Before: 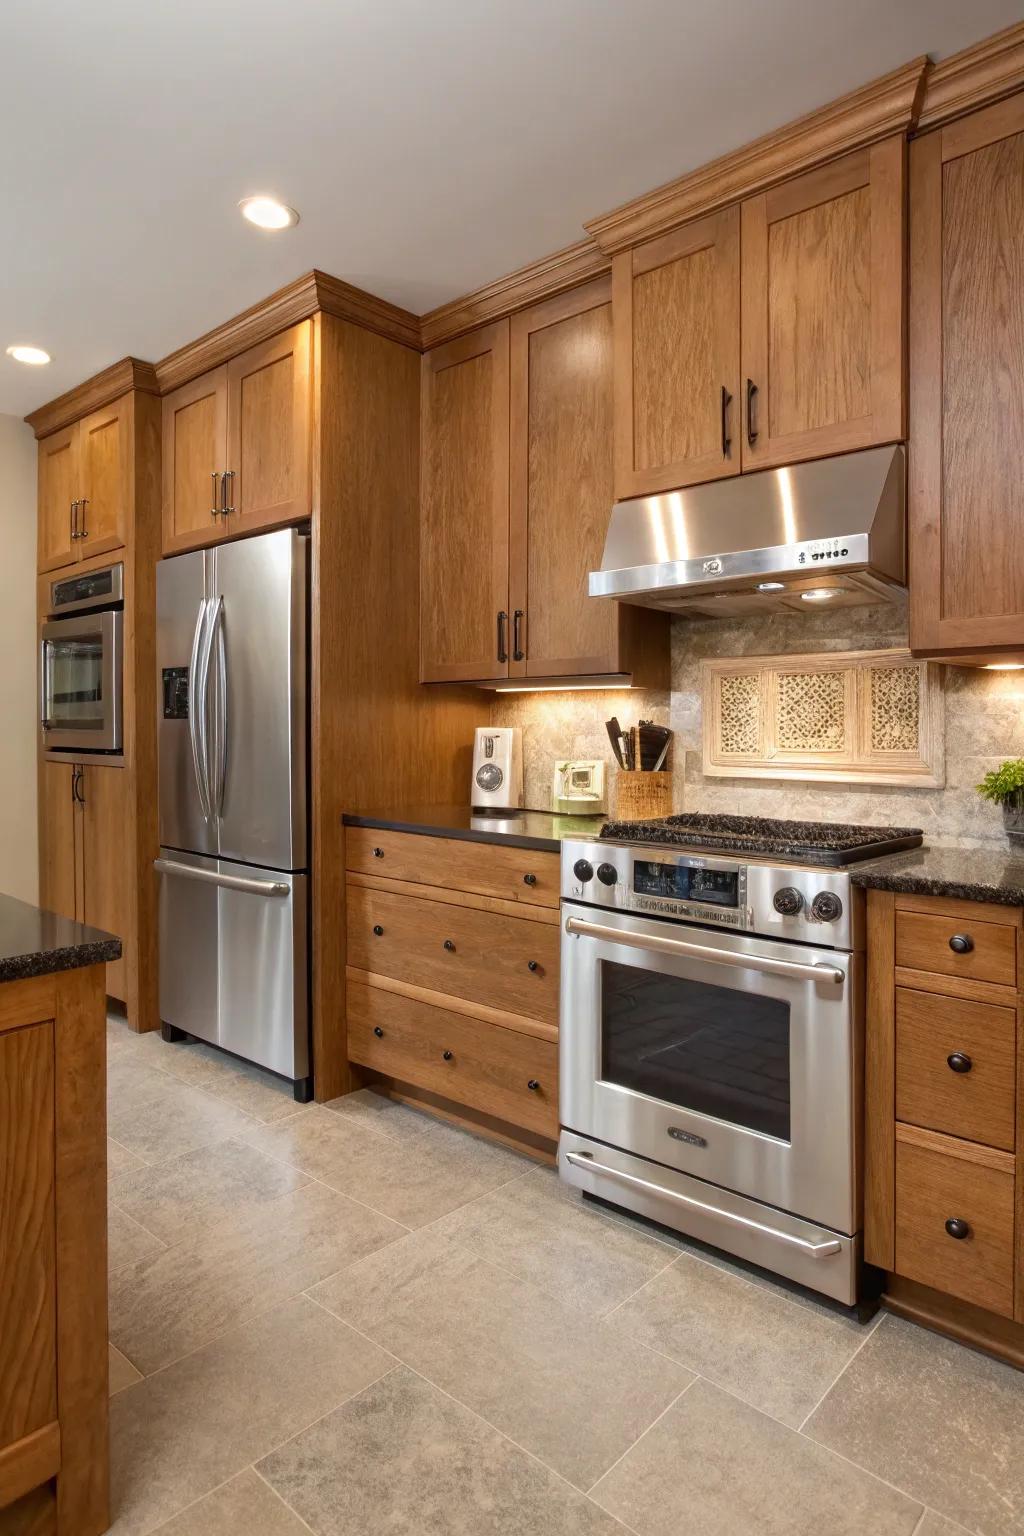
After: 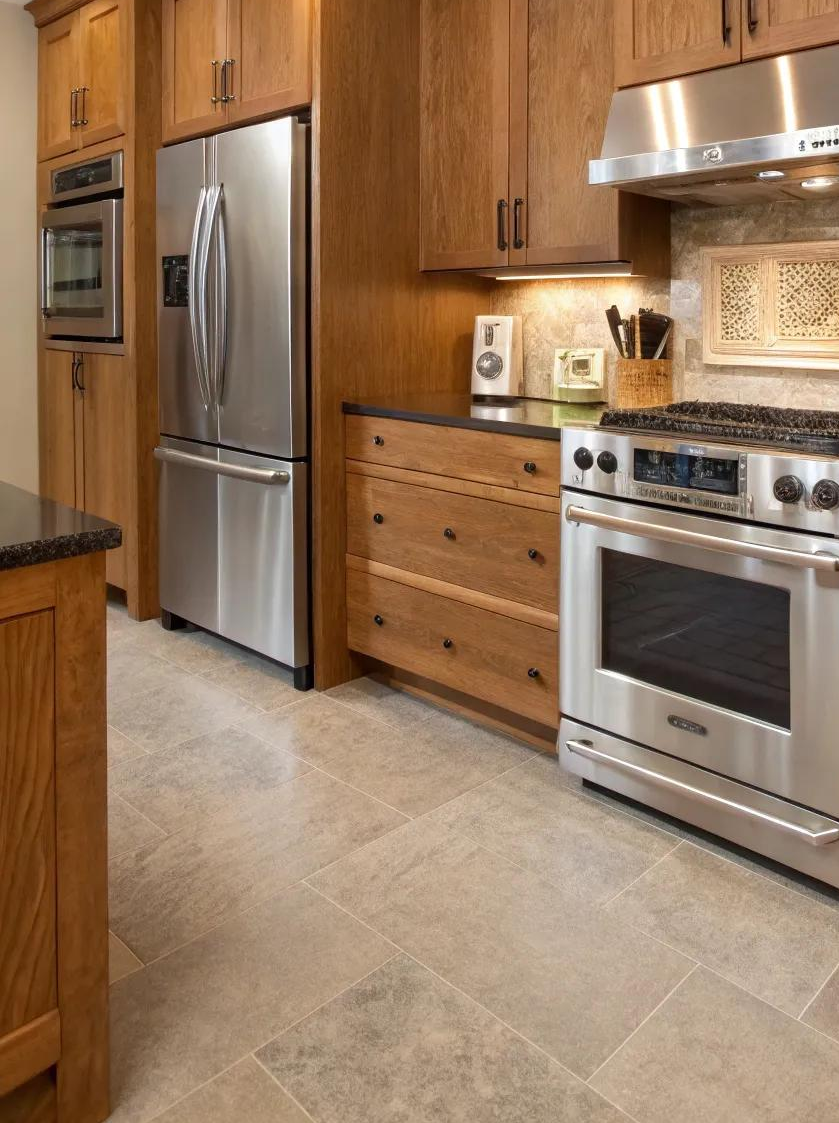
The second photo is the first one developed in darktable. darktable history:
crop: top 26.884%, right 18.032%
